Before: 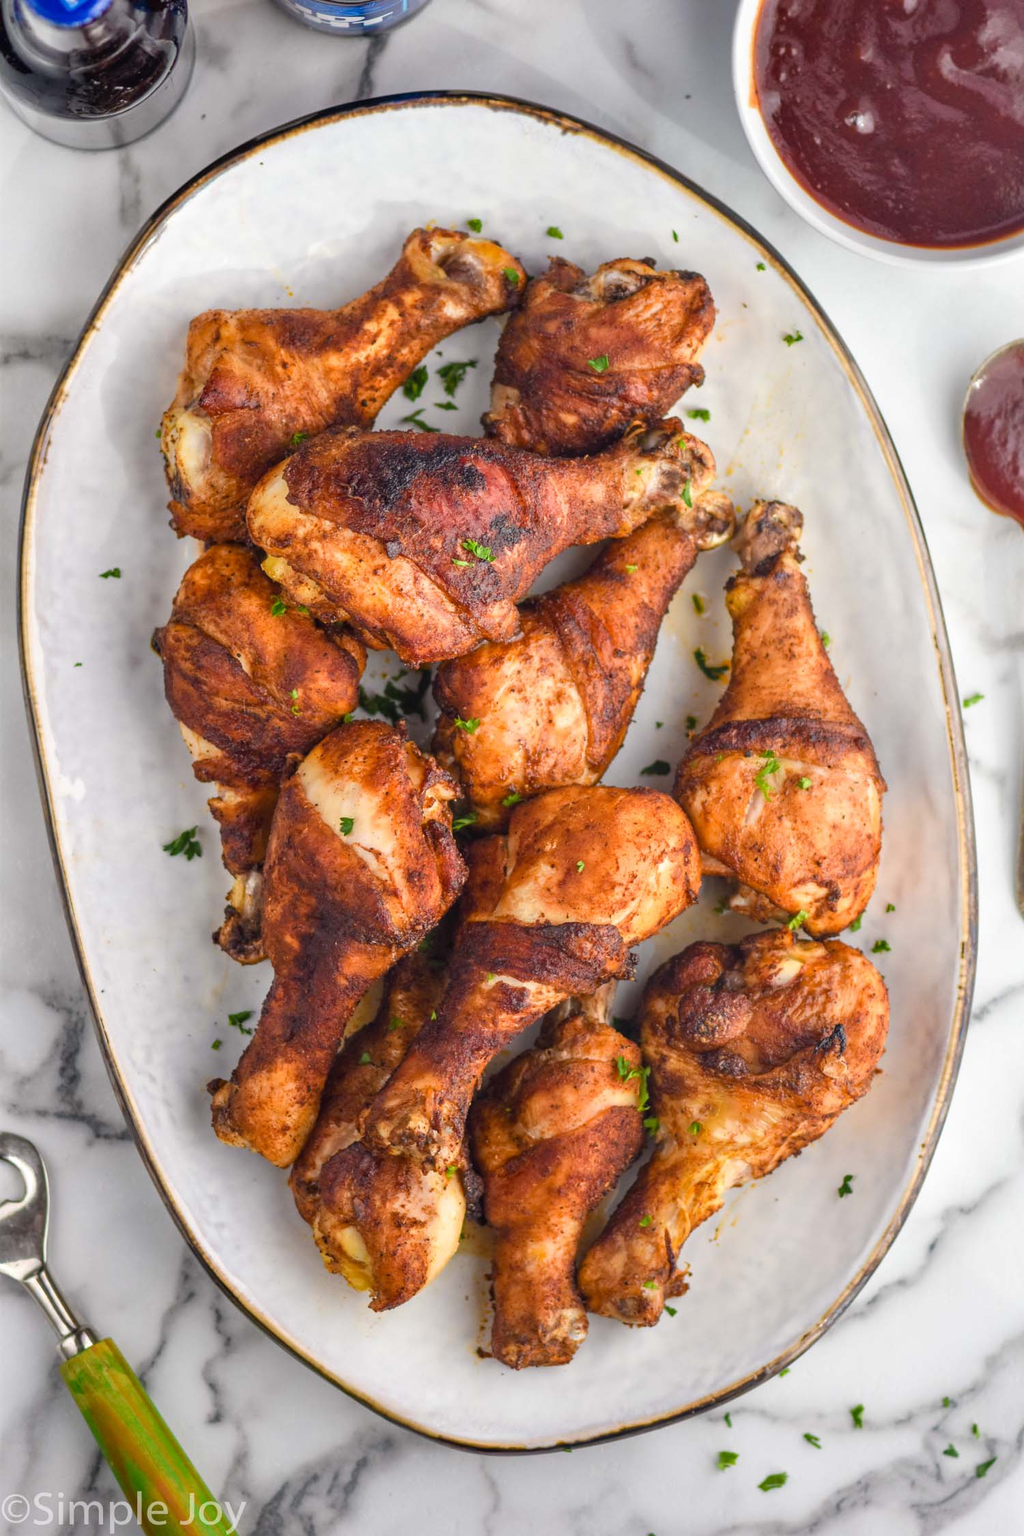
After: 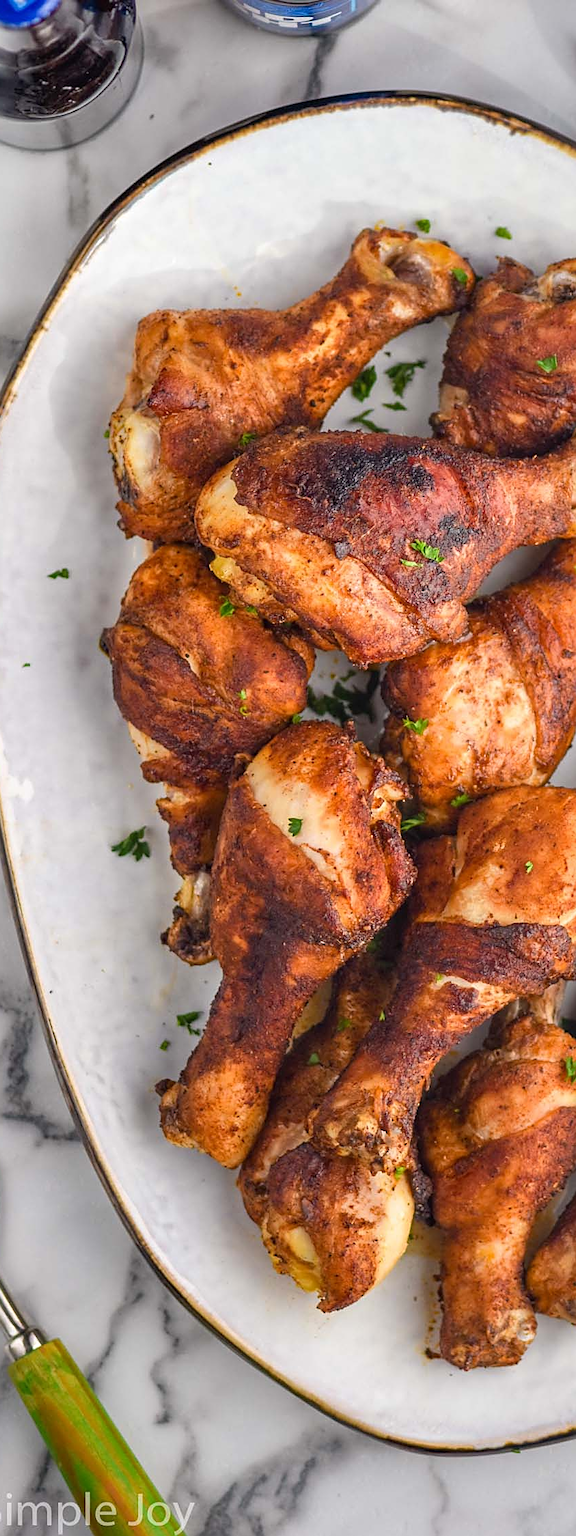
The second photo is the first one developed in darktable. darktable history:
crop: left 5.114%, right 38.589%
sharpen: on, module defaults
